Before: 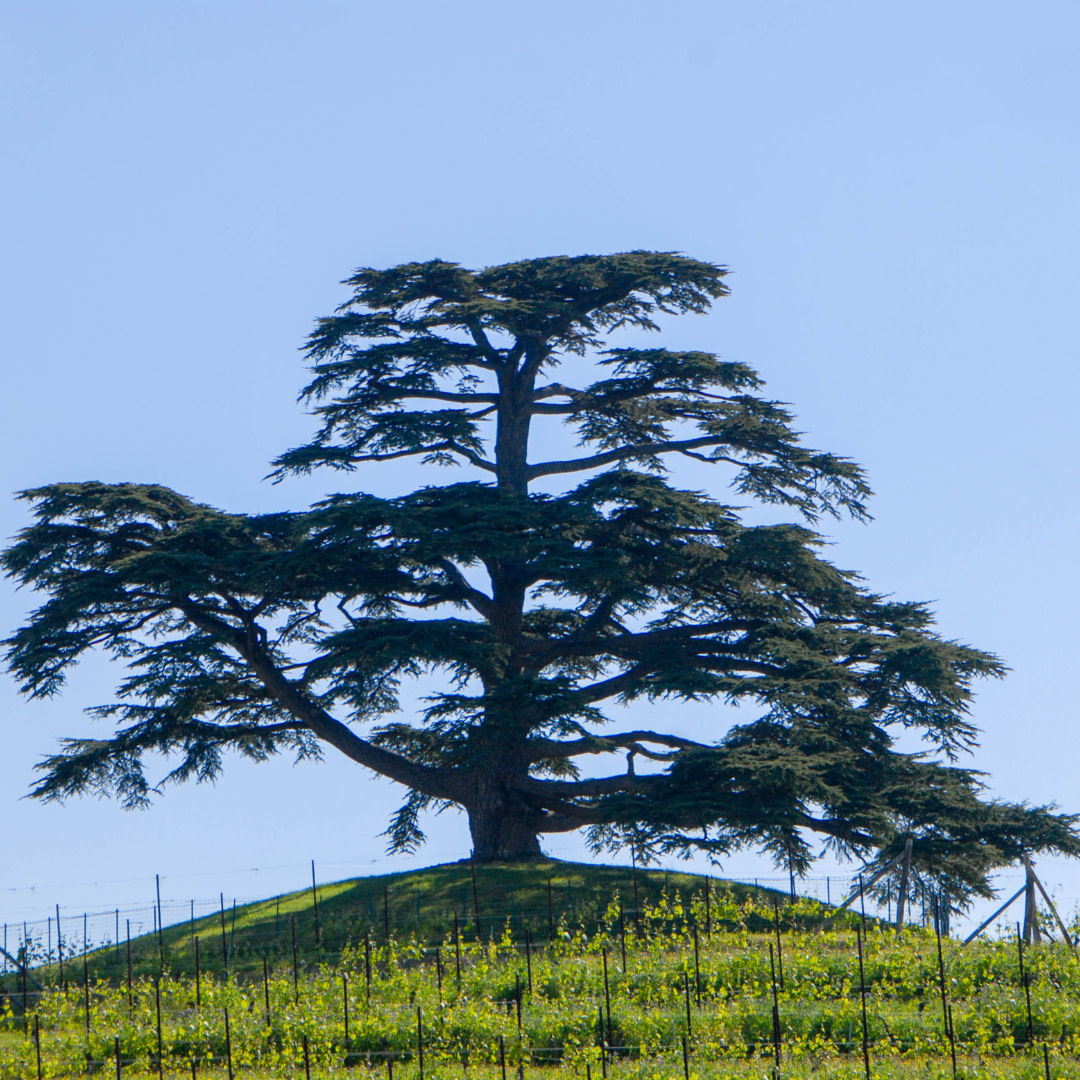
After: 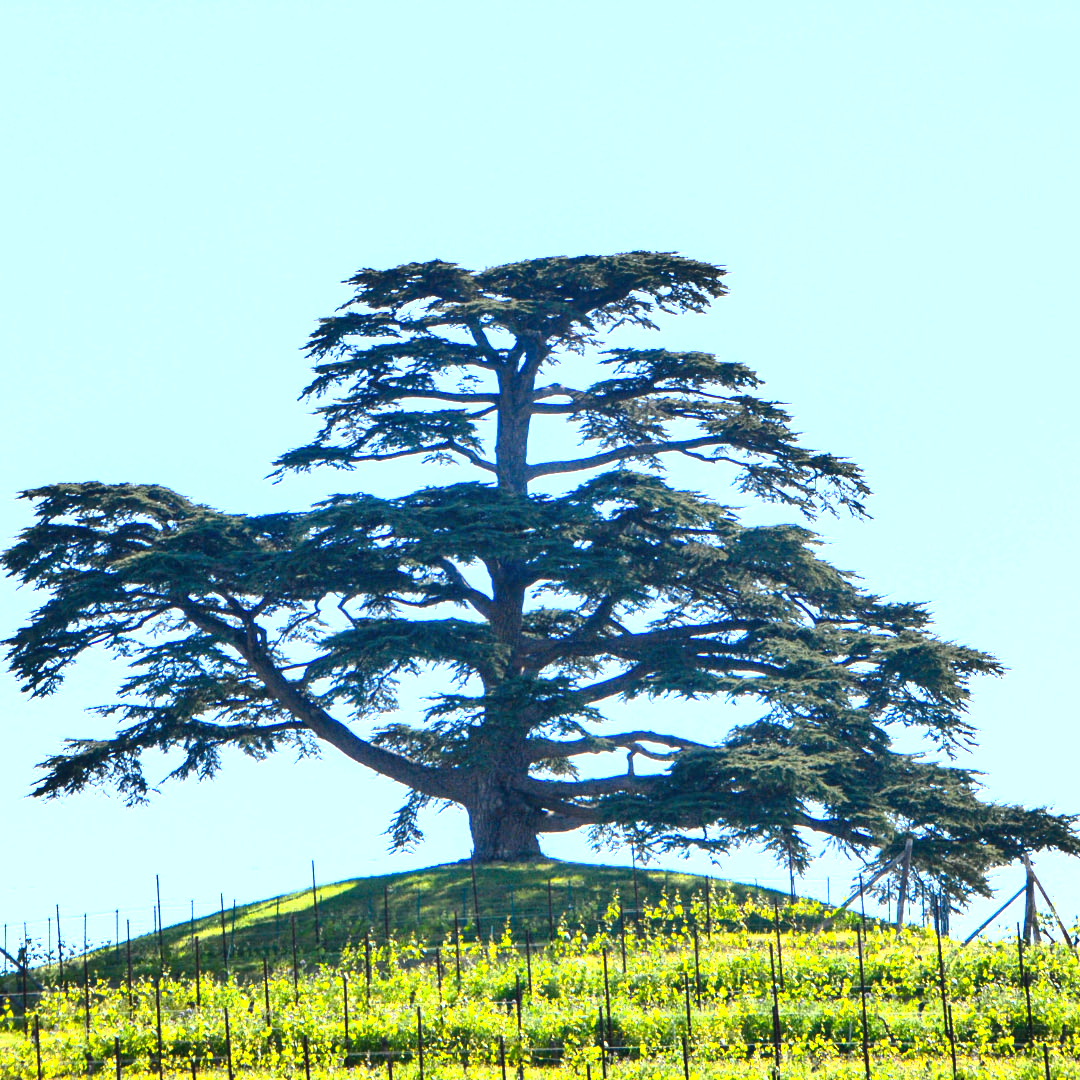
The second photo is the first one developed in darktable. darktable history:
shadows and highlights: highlights color adjustment 0%, low approximation 0.01, soften with gaussian
exposure: black level correction 0, exposure 1.741 EV, compensate exposure bias true, compensate highlight preservation false
